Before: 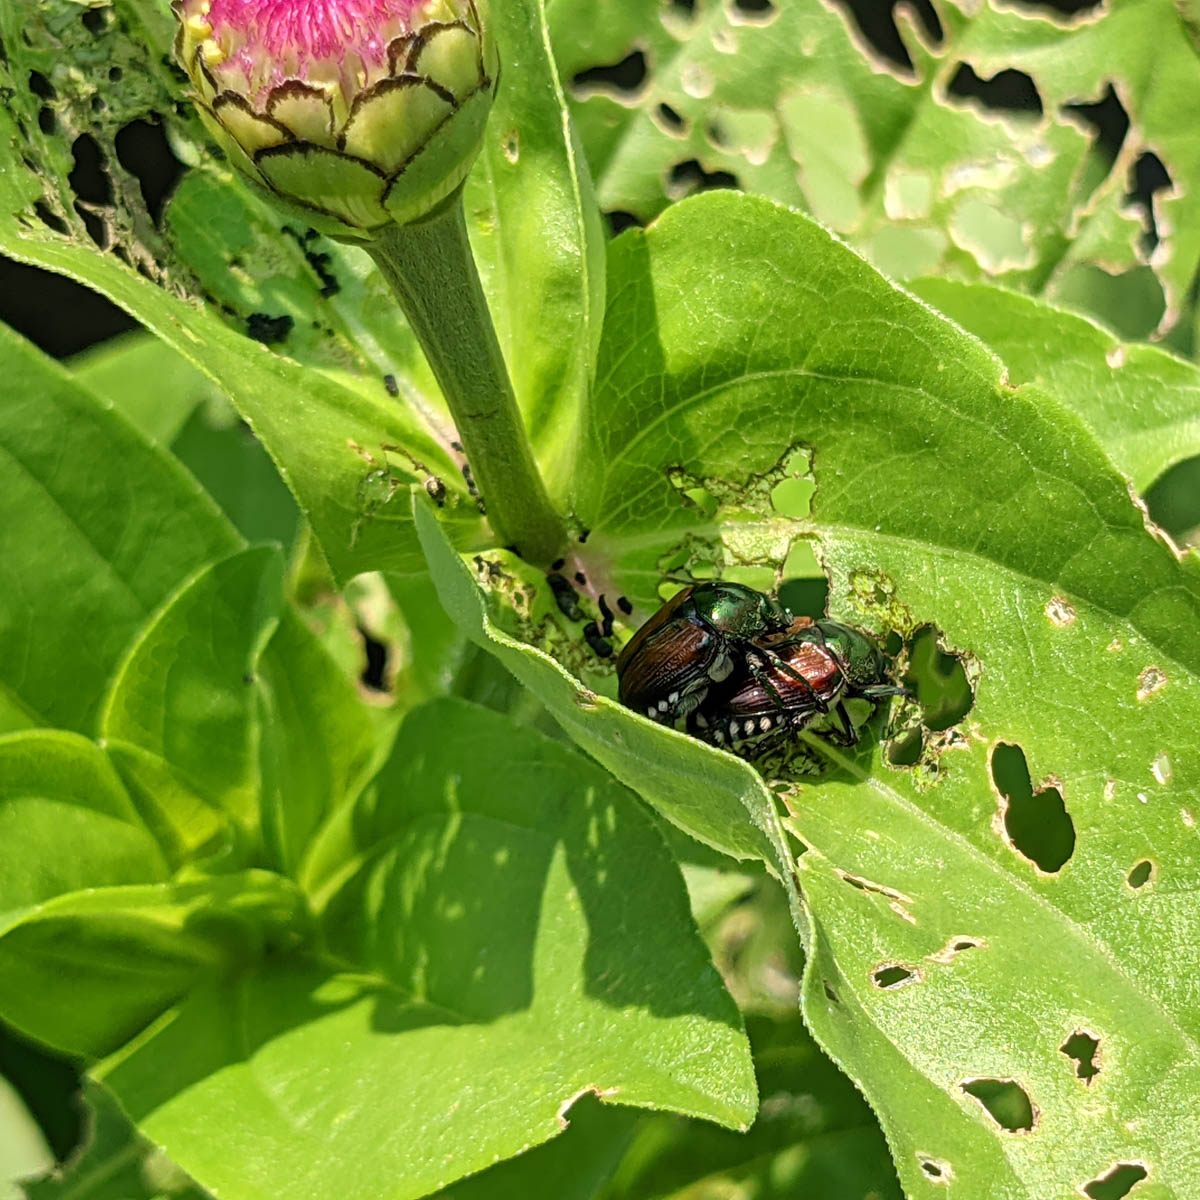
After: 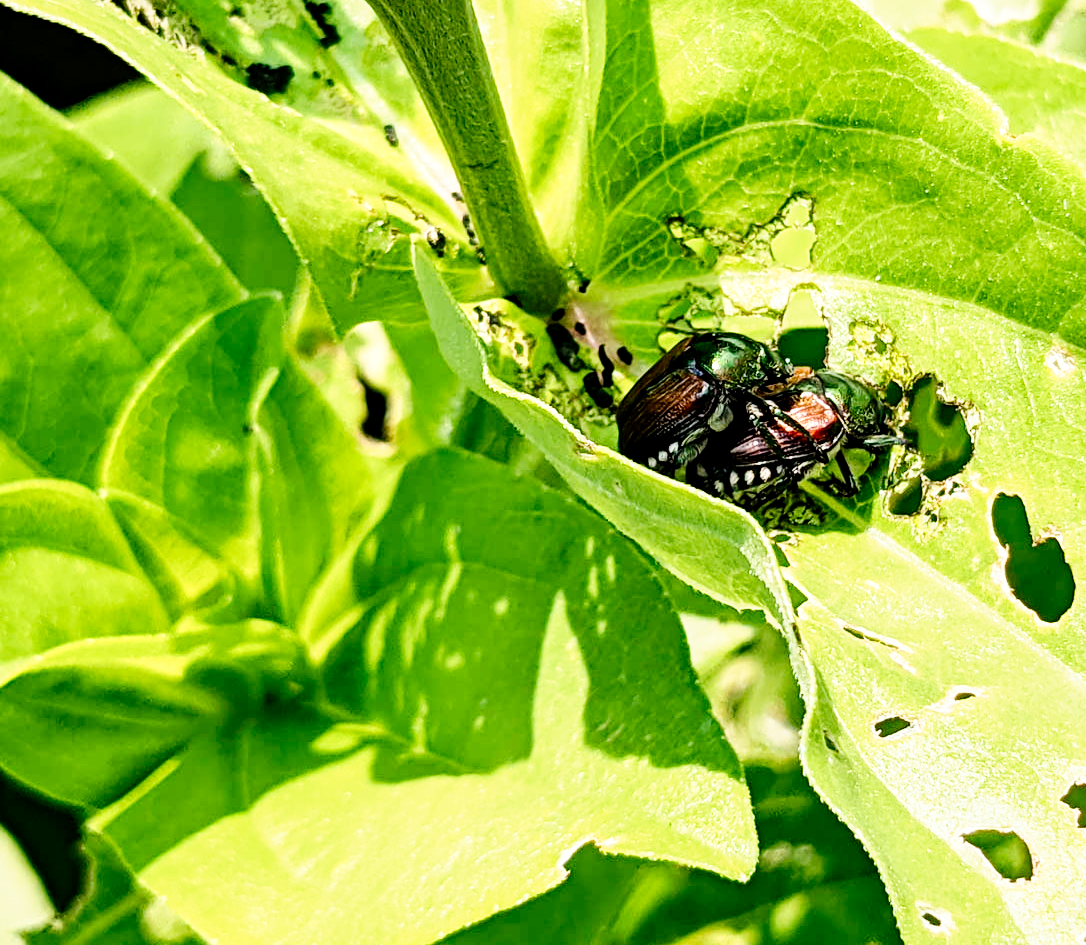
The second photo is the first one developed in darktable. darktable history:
crop: top 20.916%, right 9.437%, bottom 0.316%
local contrast: highlights 100%, shadows 100%, detail 120%, midtone range 0.2
base curve: curves: ch0 [(0, 0) (0.088, 0.125) (0.176, 0.251) (0.354, 0.501) (0.613, 0.749) (1, 0.877)], preserve colors none
rgb levels: preserve colors max RGB
tone curve: curves: ch0 [(0, 0) (0.003, 0) (0.011, 0.001) (0.025, 0.003) (0.044, 0.005) (0.069, 0.012) (0.1, 0.023) (0.136, 0.039) (0.177, 0.088) (0.224, 0.15) (0.277, 0.239) (0.335, 0.334) (0.399, 0.43) (0.468, 0.526) (0.543, 0.621) (0.623, 0.711) (0.709, 0.791) (0.801, 0.87) (0.898, 0.949) (1, 1)], preserve colors none
tone equalizer: -8 EV -0.417 EV, -7 EV -0.389 EV, -6 EV -0.333 EV, -5 EV -0.222 EV, -3 EV 0.222 EV, -2 EV 0.333 EV, -1 EV 0.389 EV, +0 EV 0.417 EV, edges refinement/feathering 500, mask exposure compensation -1.25 EV, preserve details no
color correction: highlights a* -0.182, highlights b* -0.124
